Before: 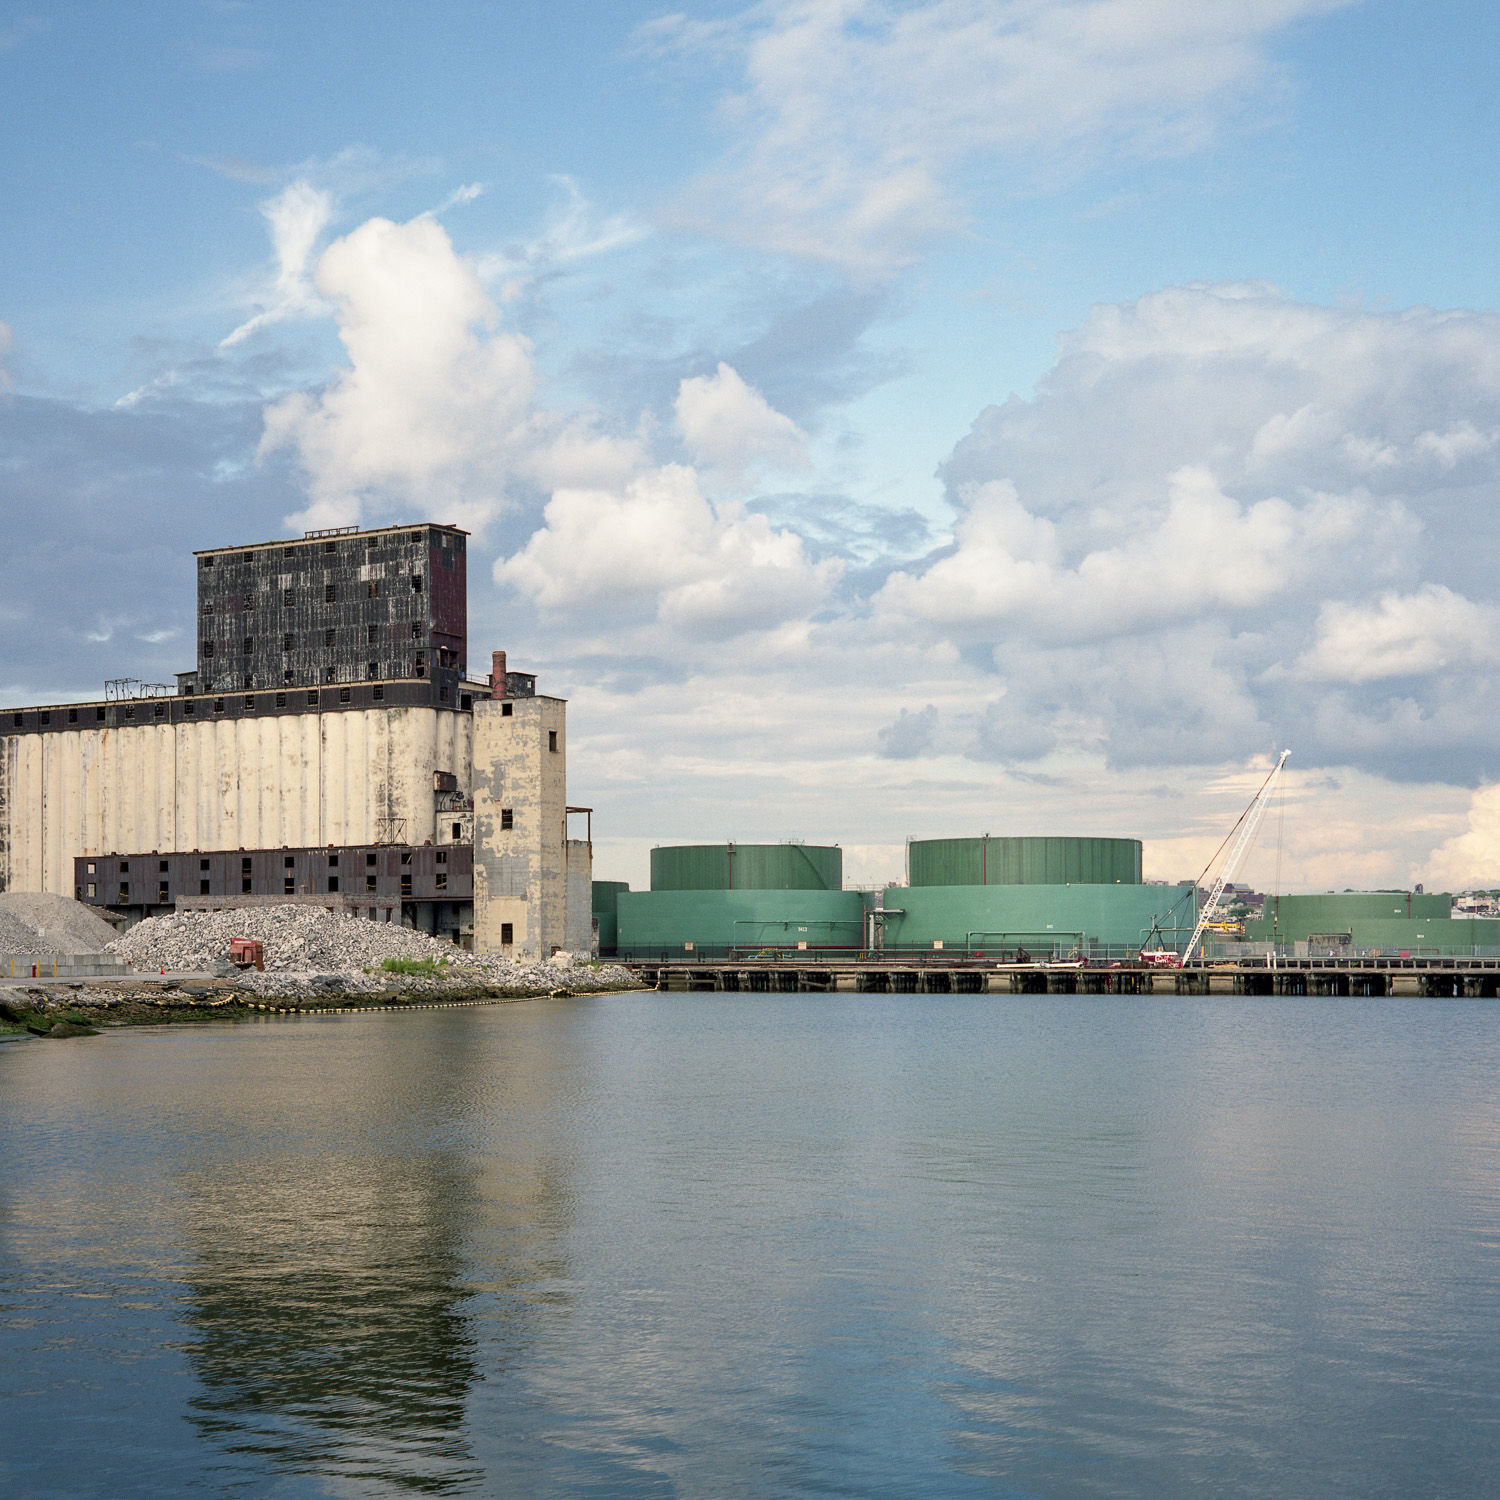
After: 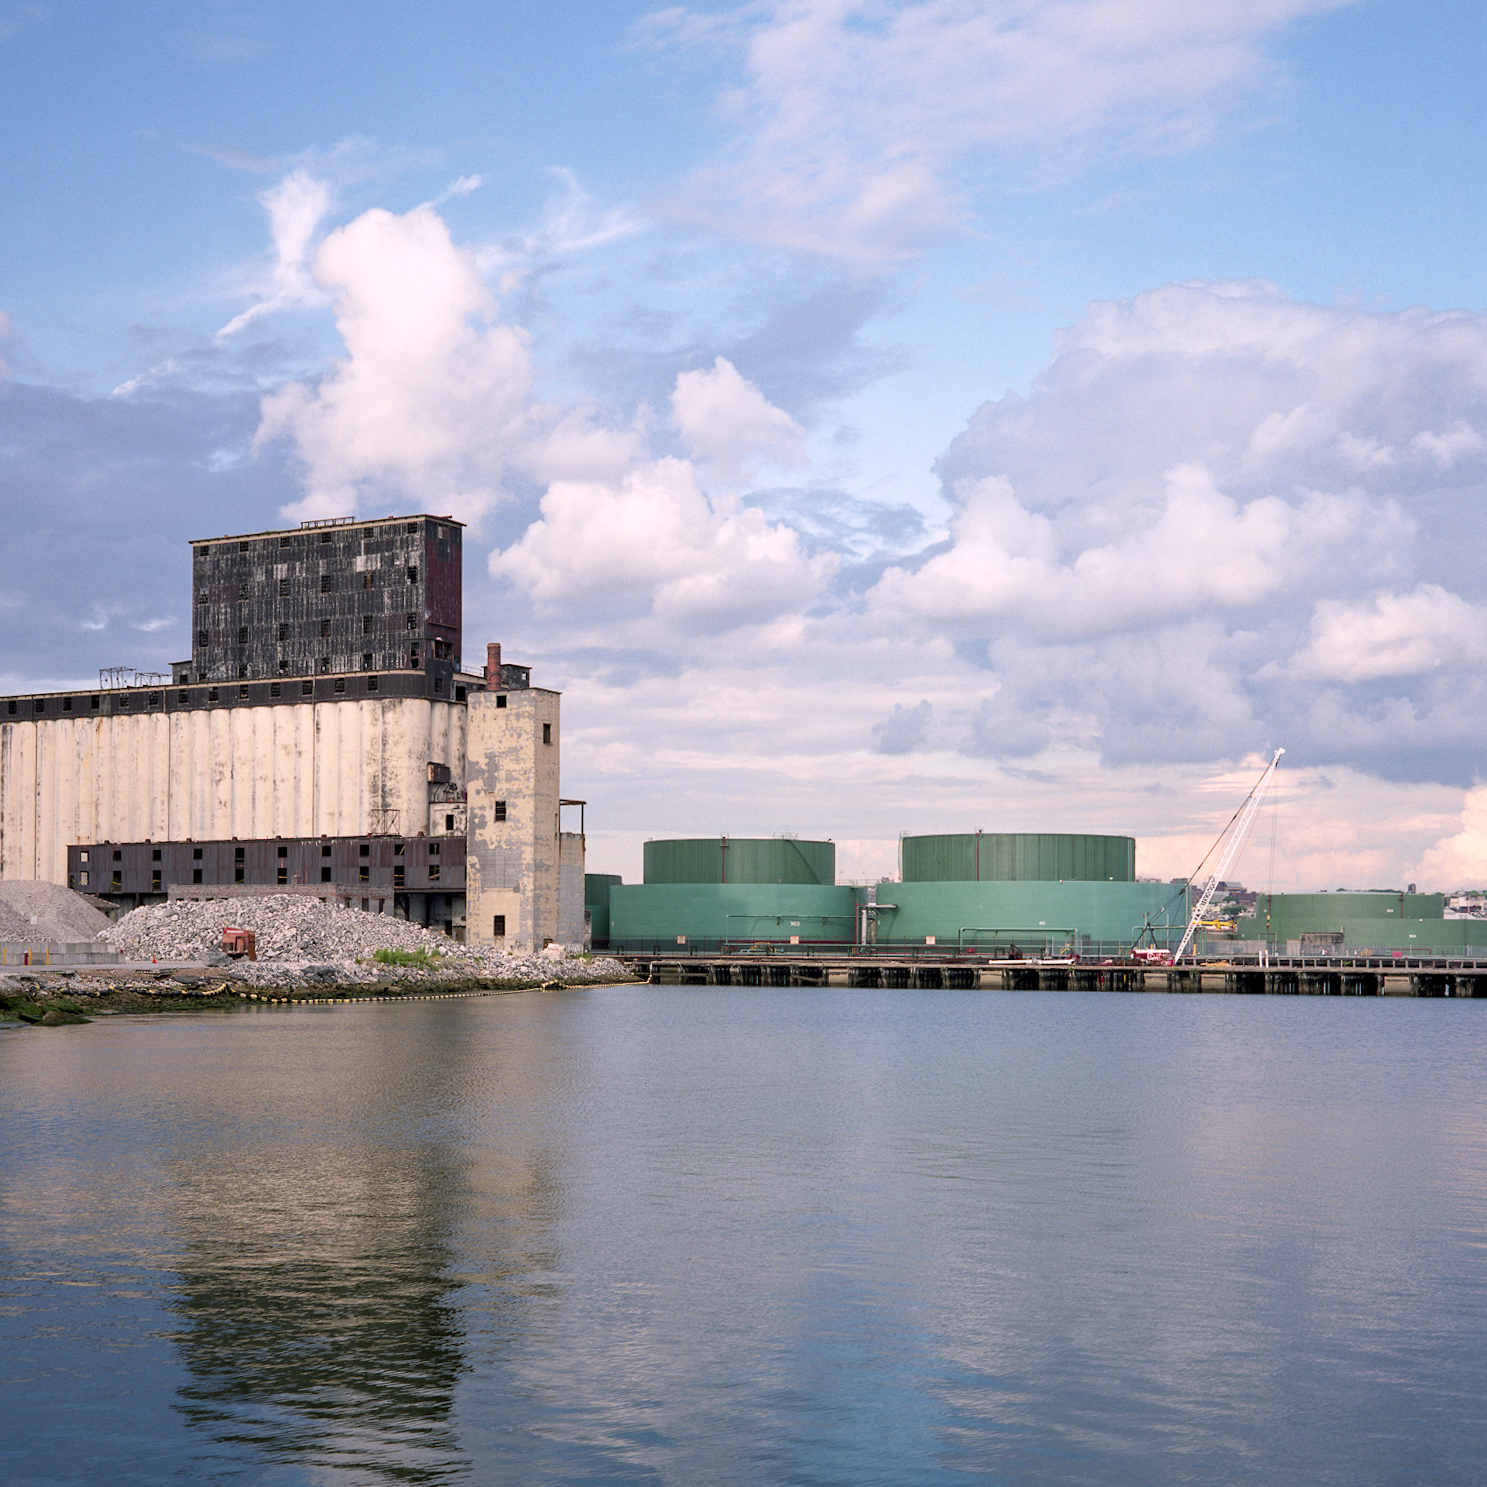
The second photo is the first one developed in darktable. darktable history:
crop and rotate: angle -0.5°
white balance: red 1.05, blue 1.072
